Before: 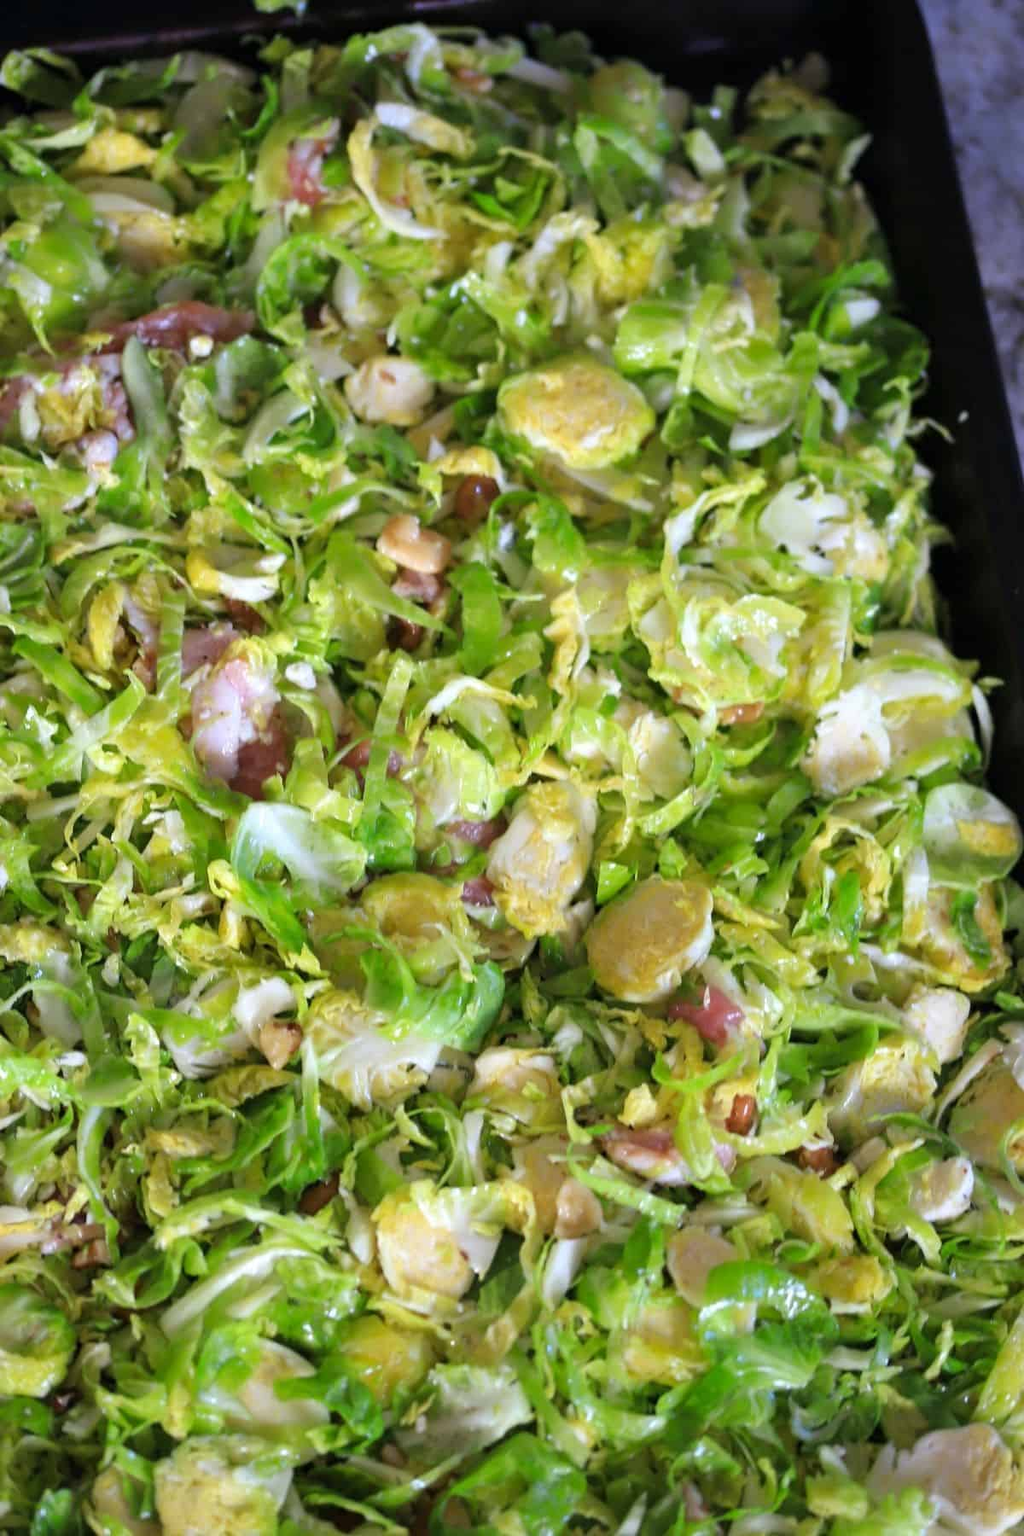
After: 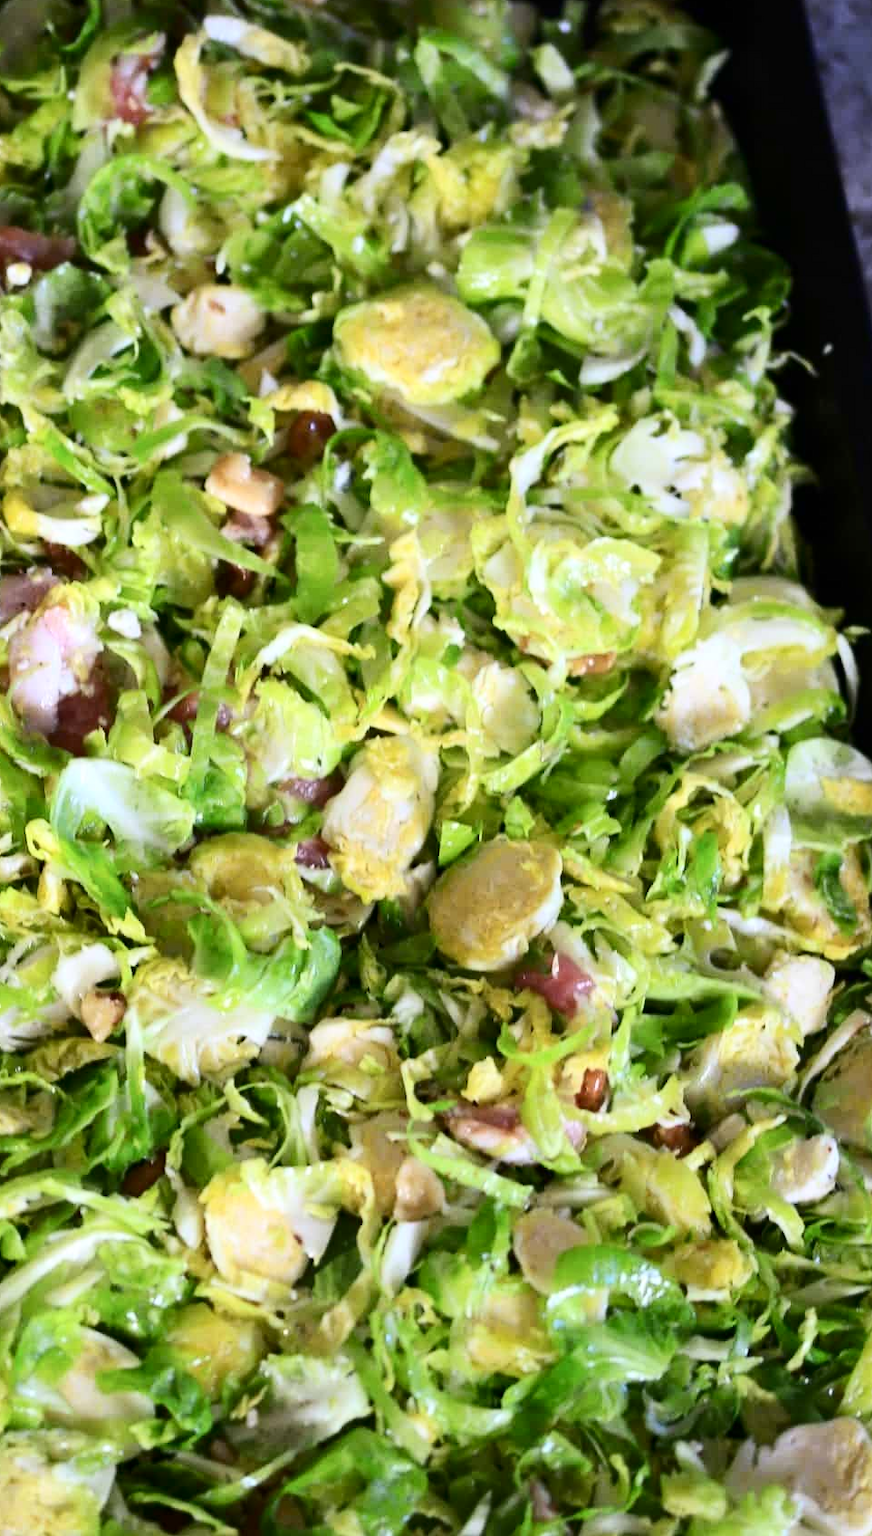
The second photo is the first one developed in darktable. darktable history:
crop and rotate: left 17.959%, top 5.771%, right 1.742%
contrast brightness saturation: contrast 0.28
